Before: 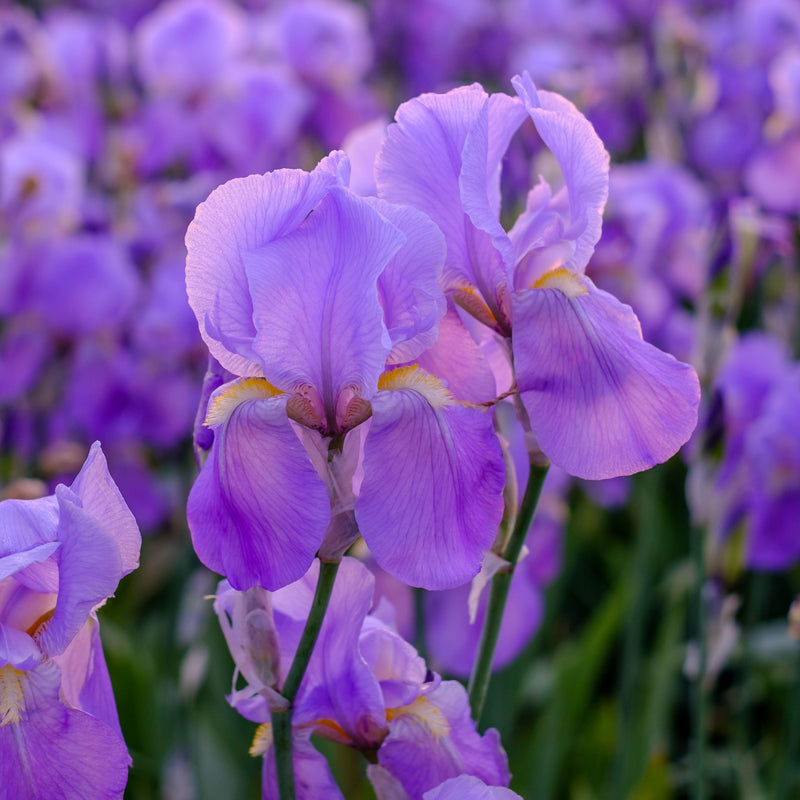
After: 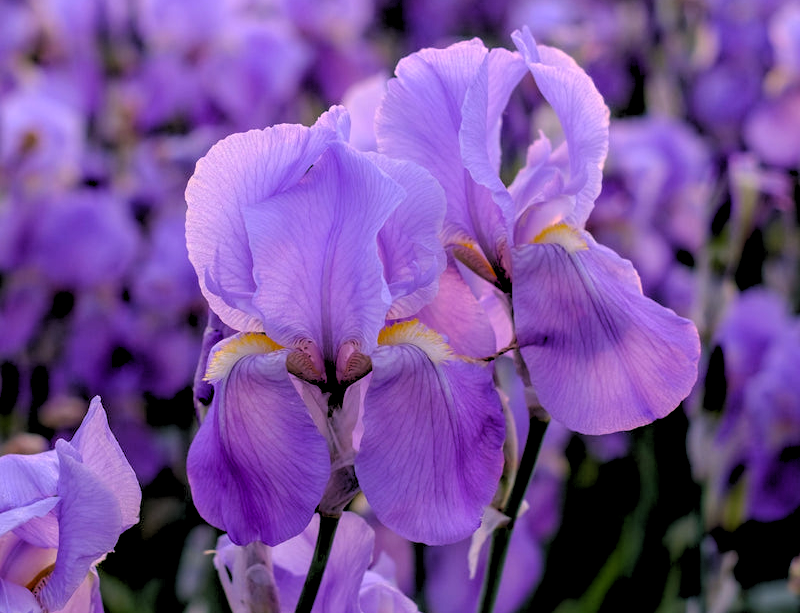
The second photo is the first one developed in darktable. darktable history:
rgb levels: levels [[0.034, 0.472, 0.904], [0, 0.5, 1], [0, 0.5, 1]]
crop: top 5.667%, bottom 17.637%
